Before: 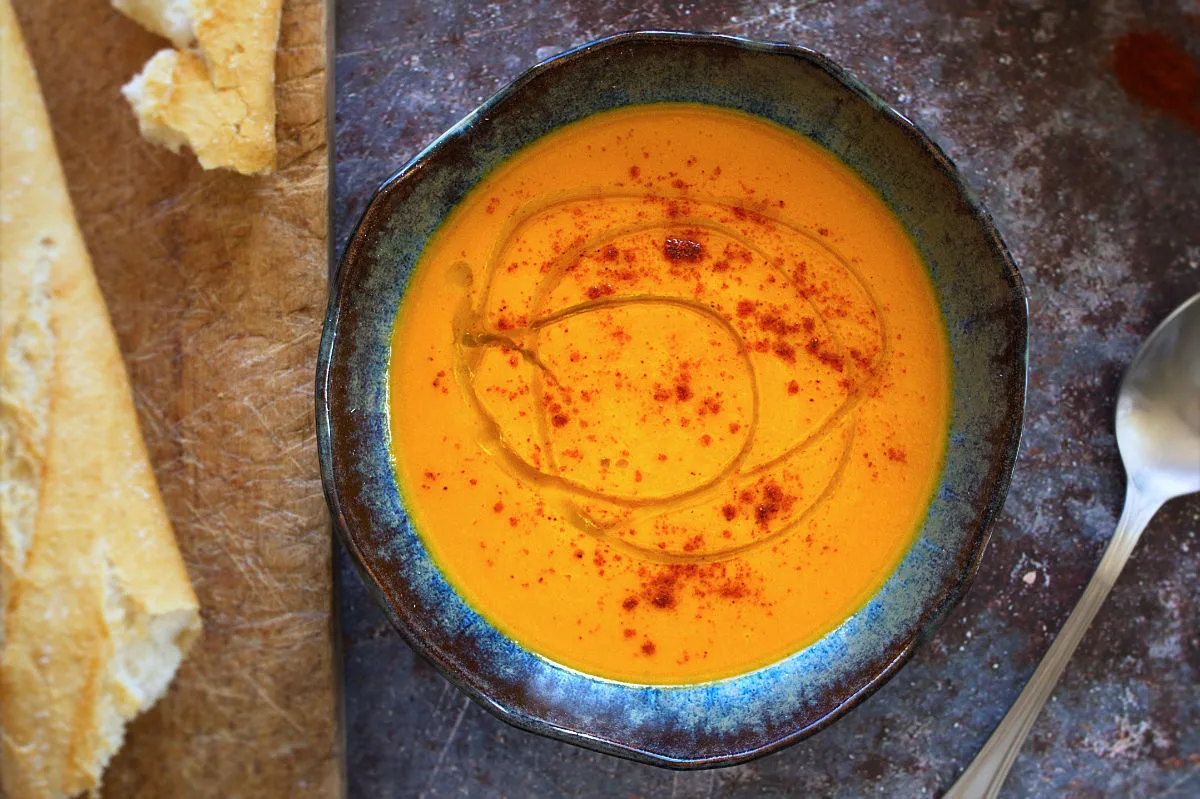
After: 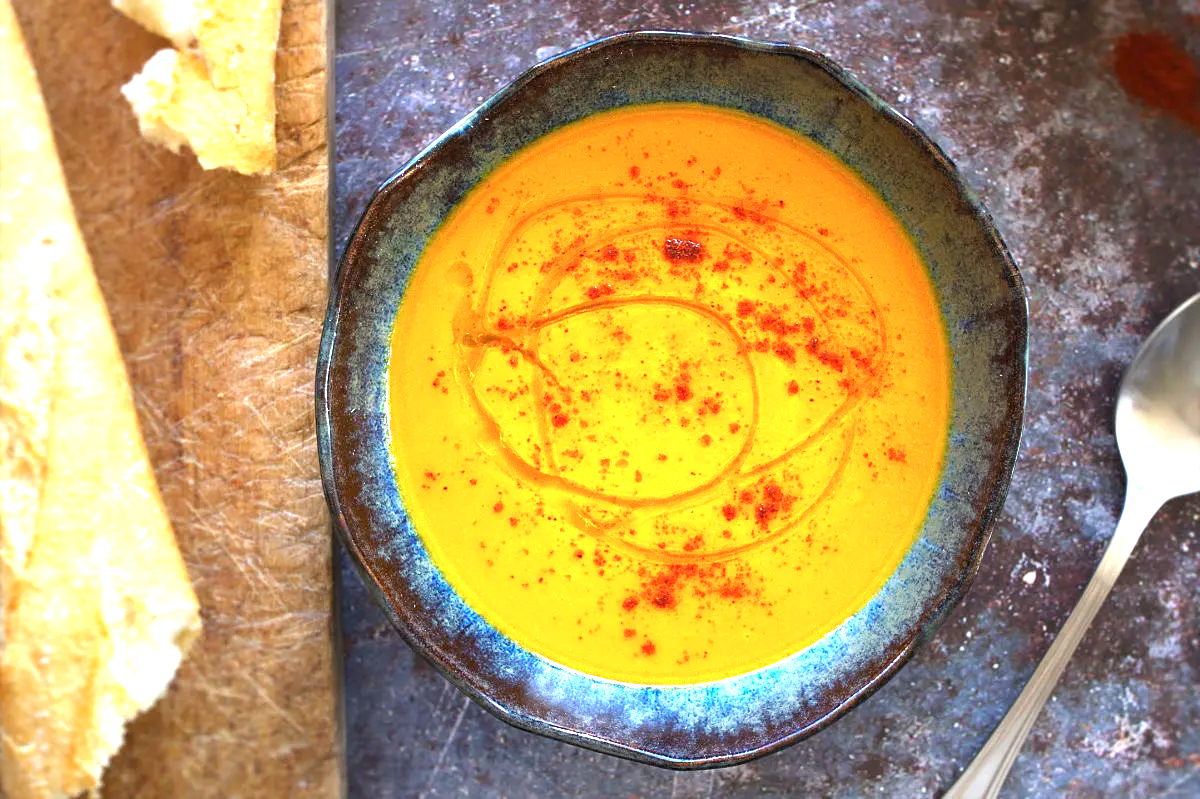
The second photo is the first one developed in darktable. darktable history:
exposure: black level correction 0, exposure 1.2 EV, compensate exposure bias true, compensate highlight preservation false
white balance: emerald 1
